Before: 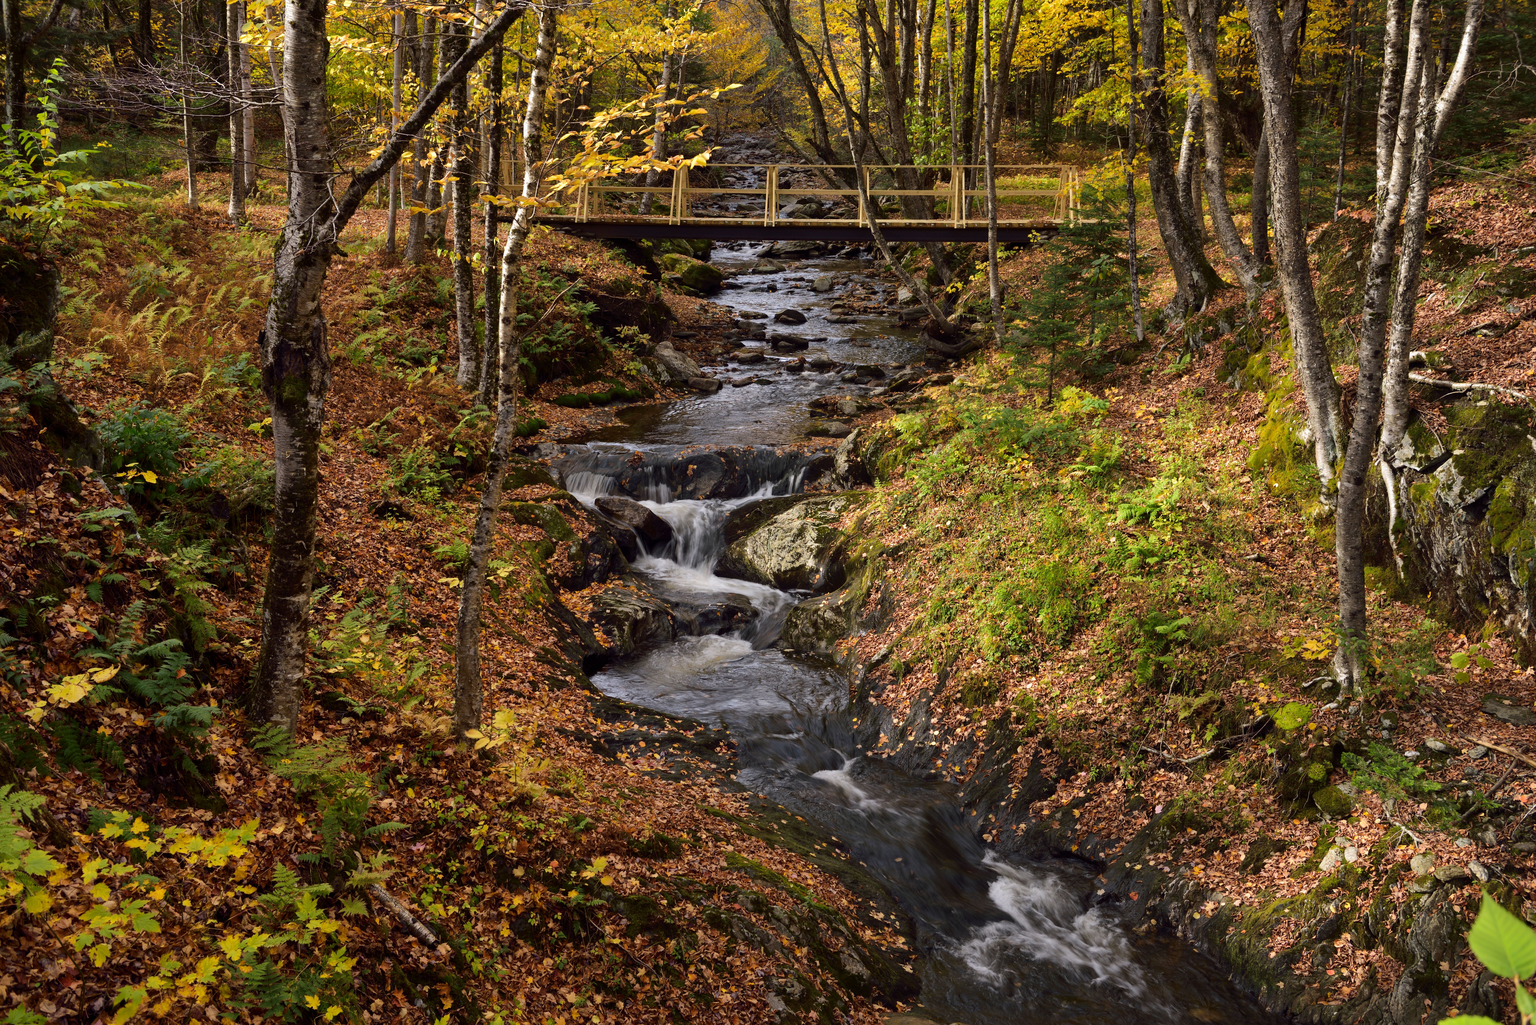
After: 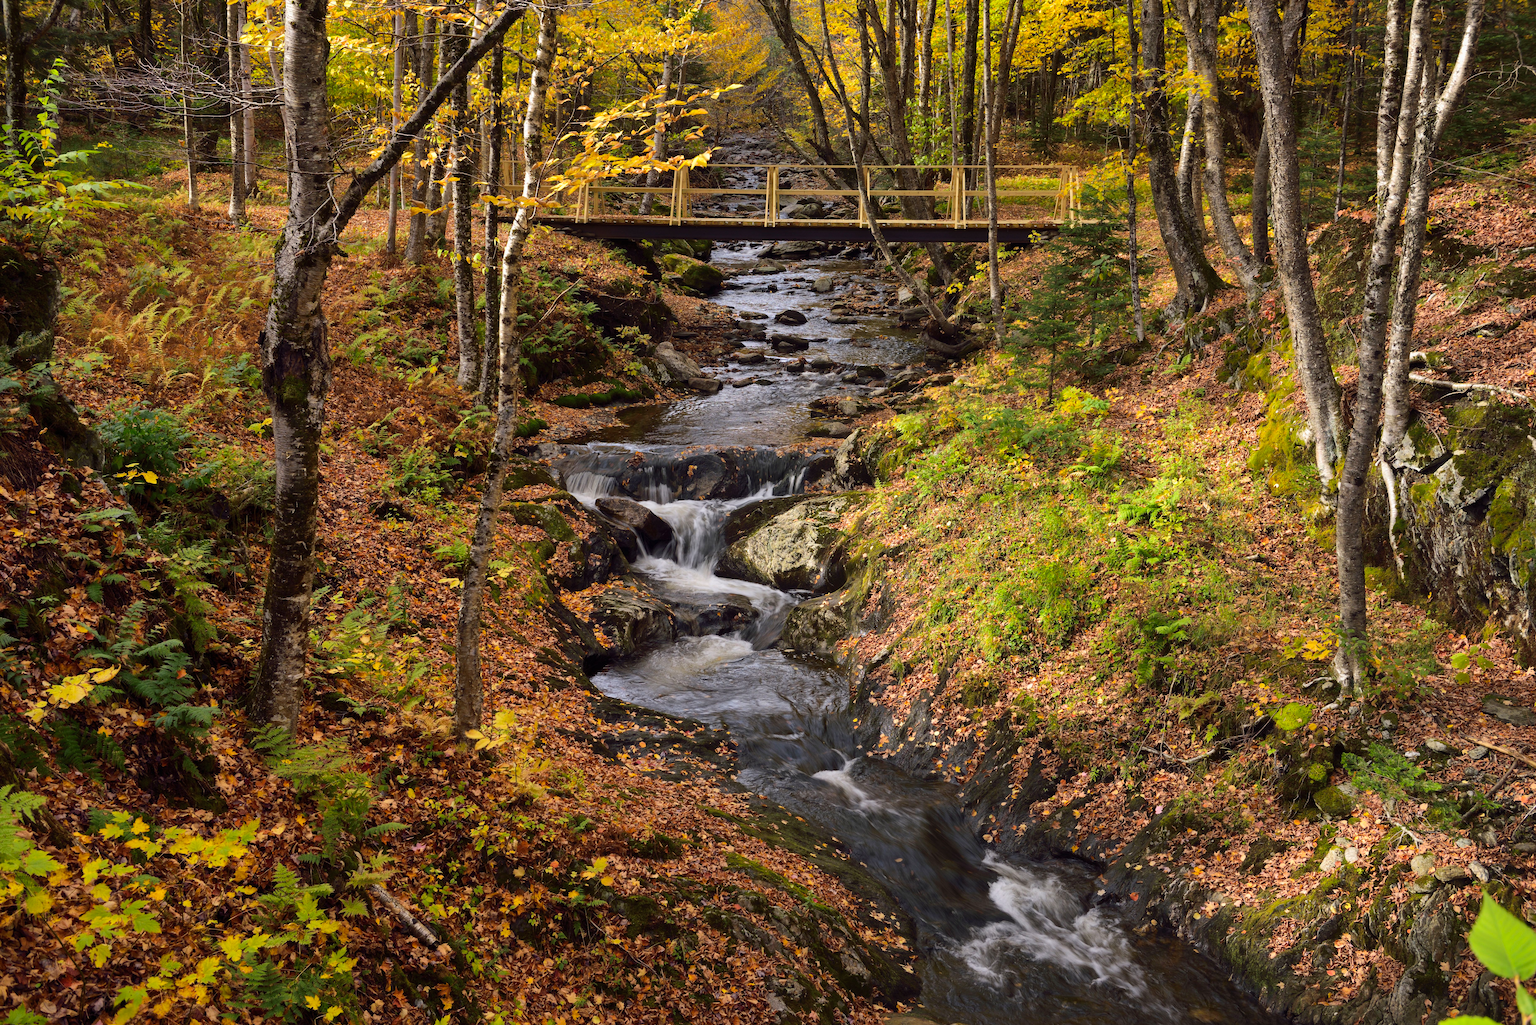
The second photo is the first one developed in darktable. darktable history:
contrast brightness saturation: contrast 0.072, brightness 0.072, saturation 0.178
